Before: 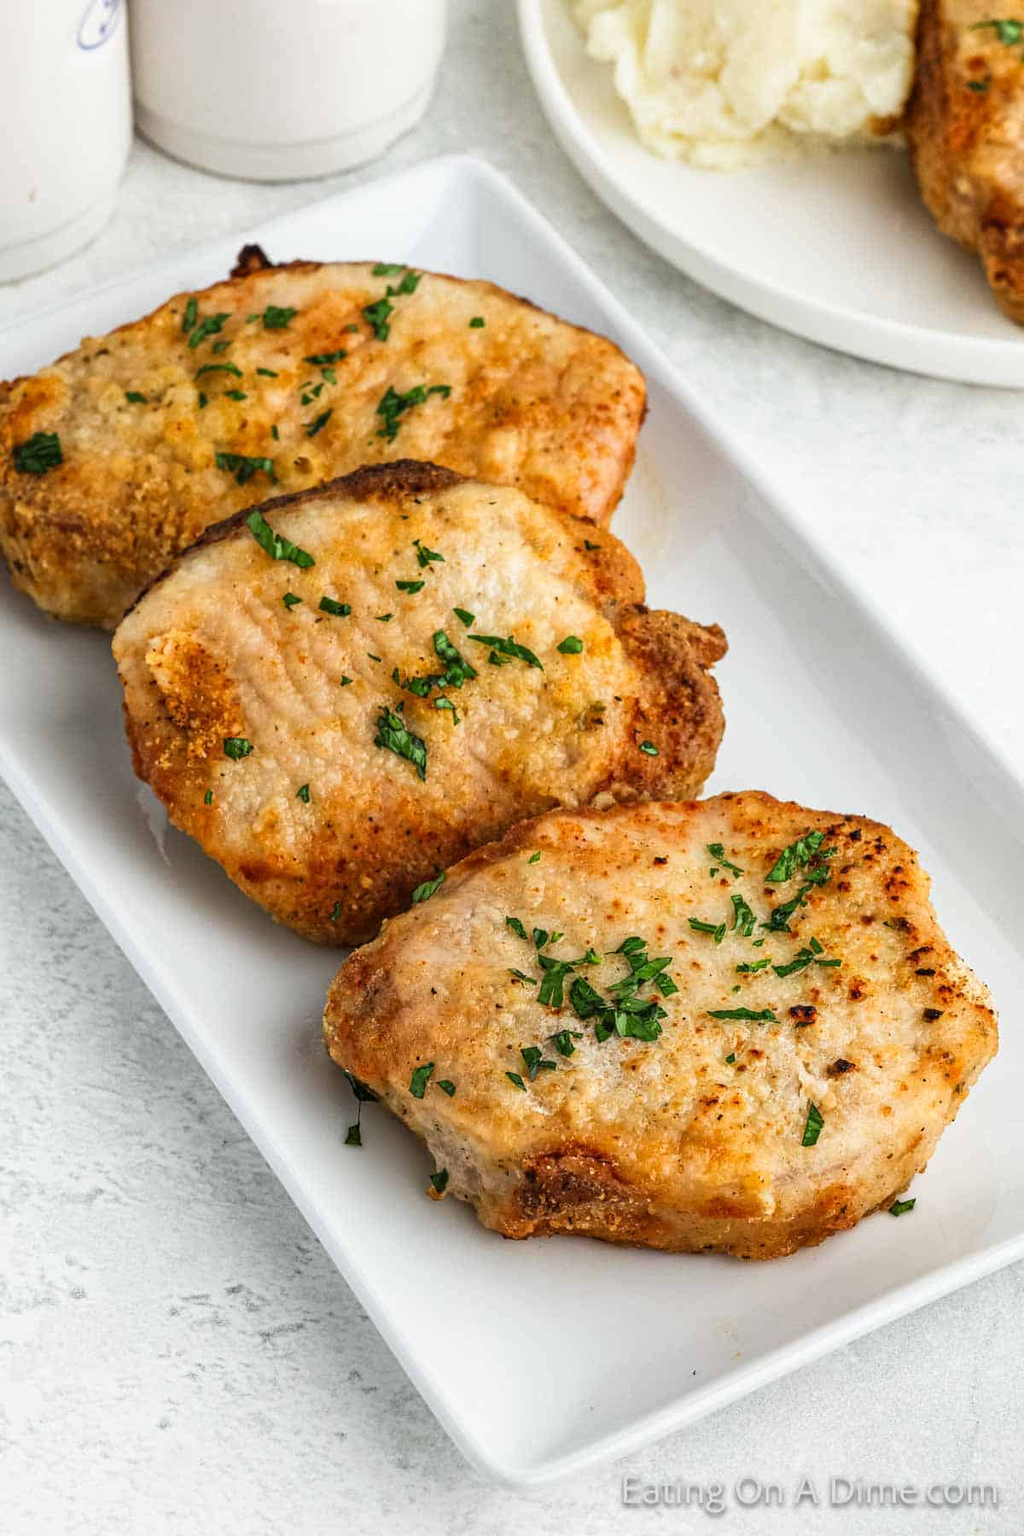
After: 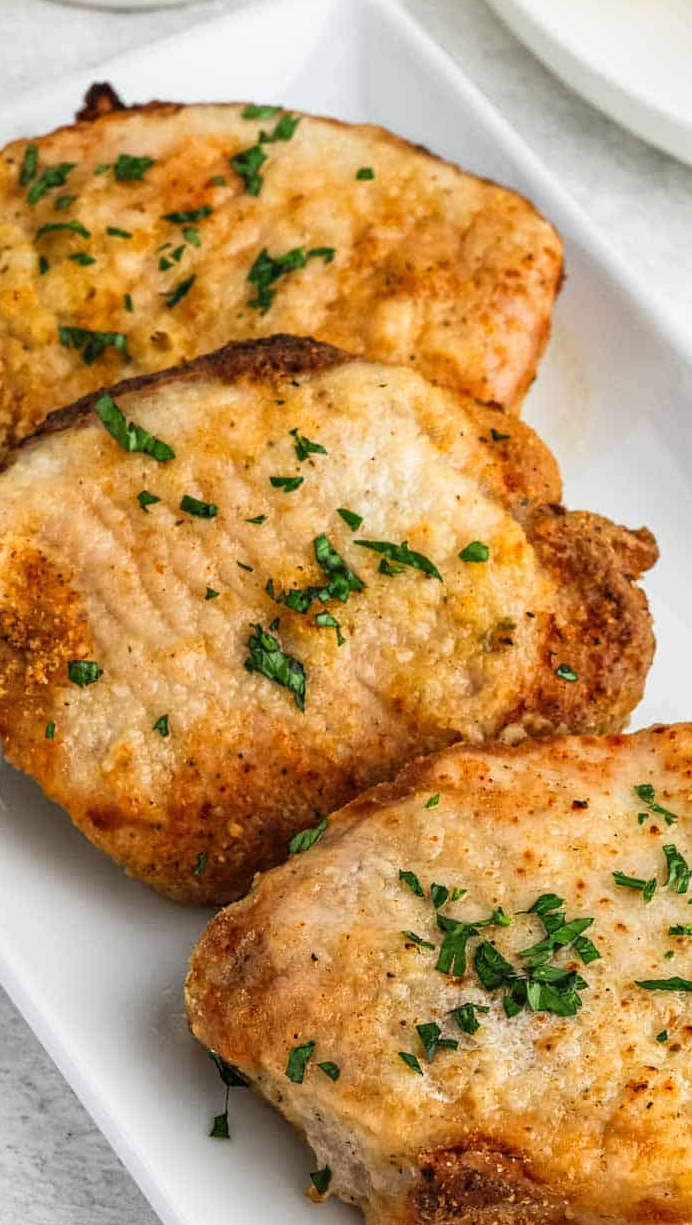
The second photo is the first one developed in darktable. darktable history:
tone equalizer: smoothing diameter 24.94%, edges refinement/feathering 12.43, preserve details guided filter
crop: left 16.198%, top 11.381%, right 26.074%, bottom 20.52%
